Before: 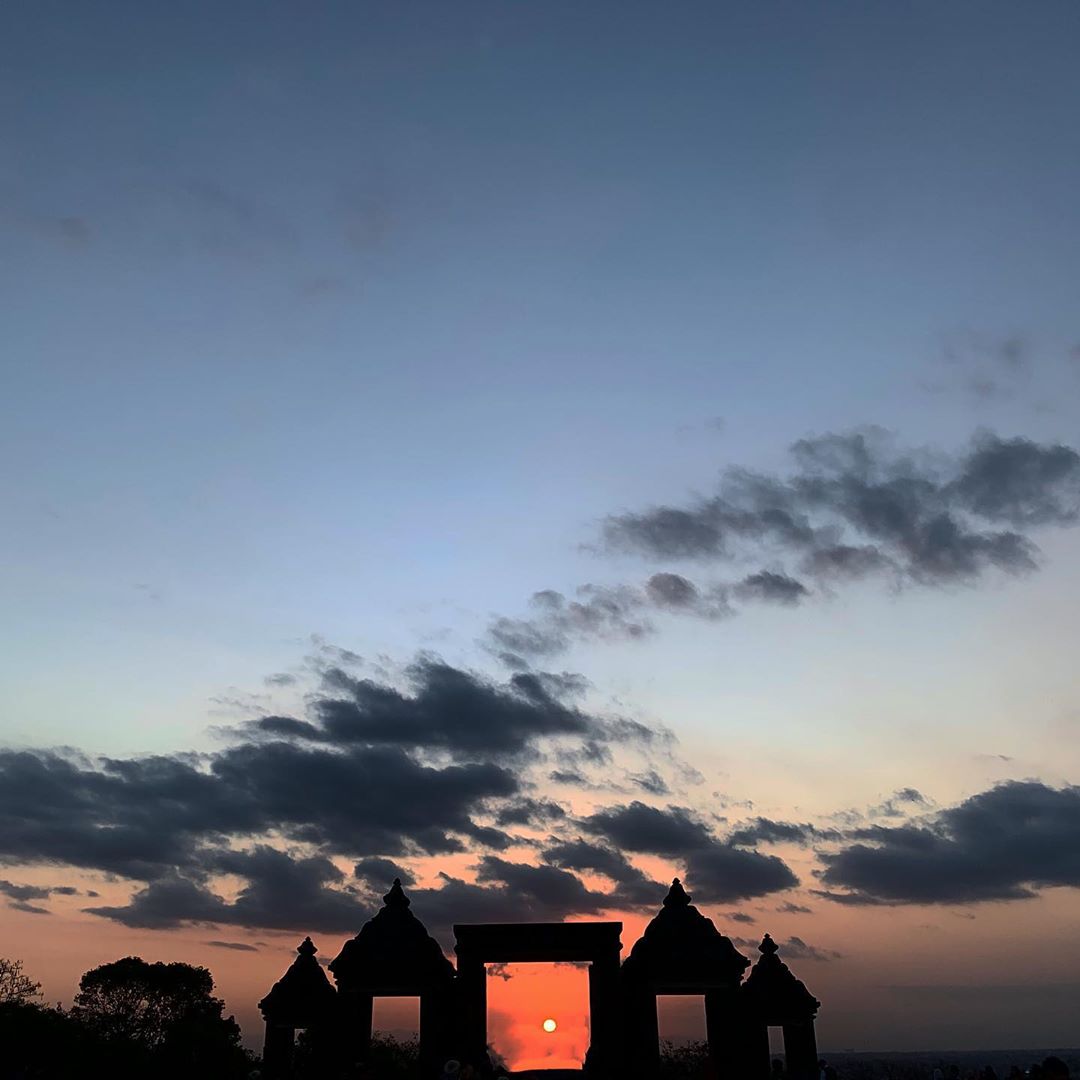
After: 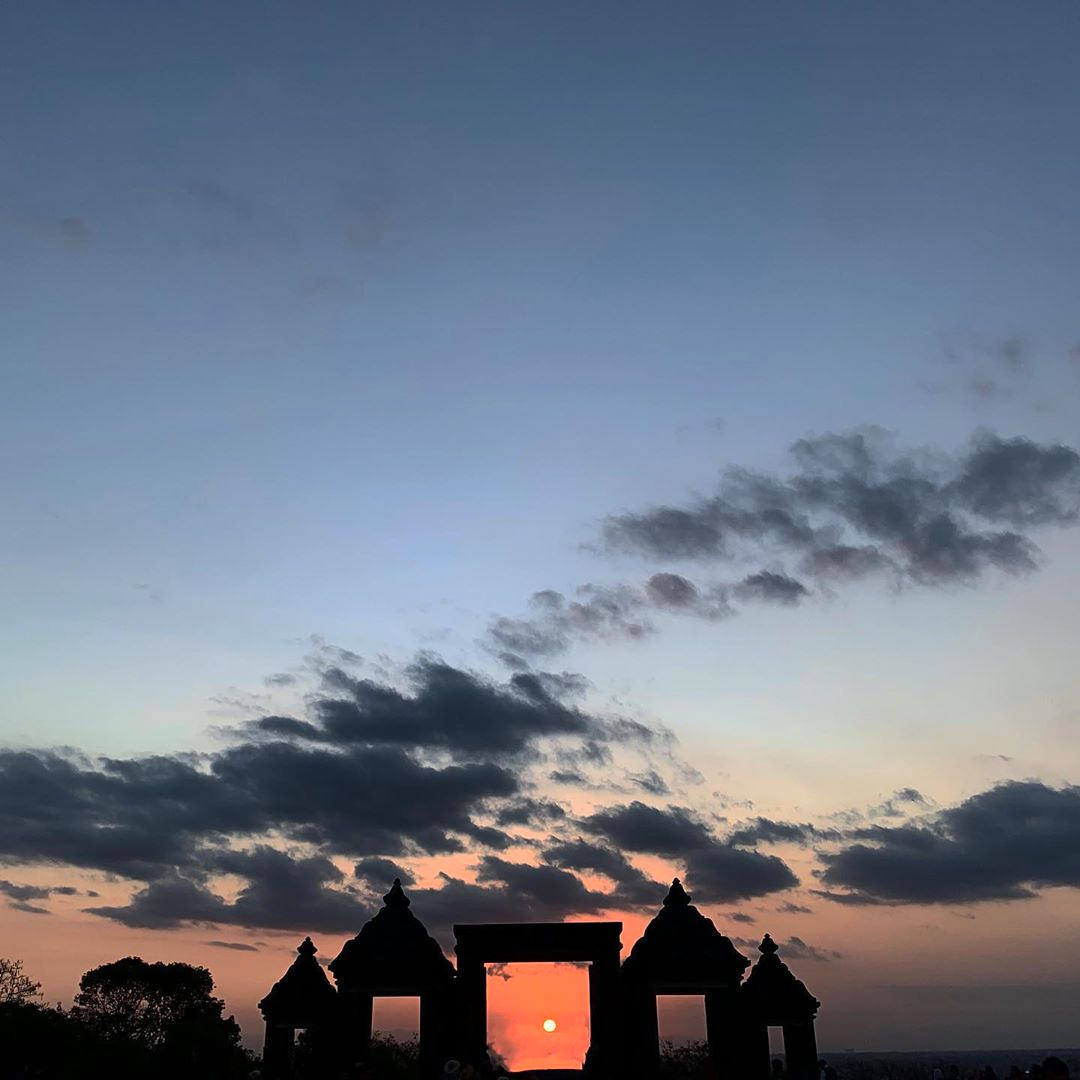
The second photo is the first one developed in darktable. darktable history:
shadows and highlights: shadows 36.27, highlights -27.69, soften with gaussian
